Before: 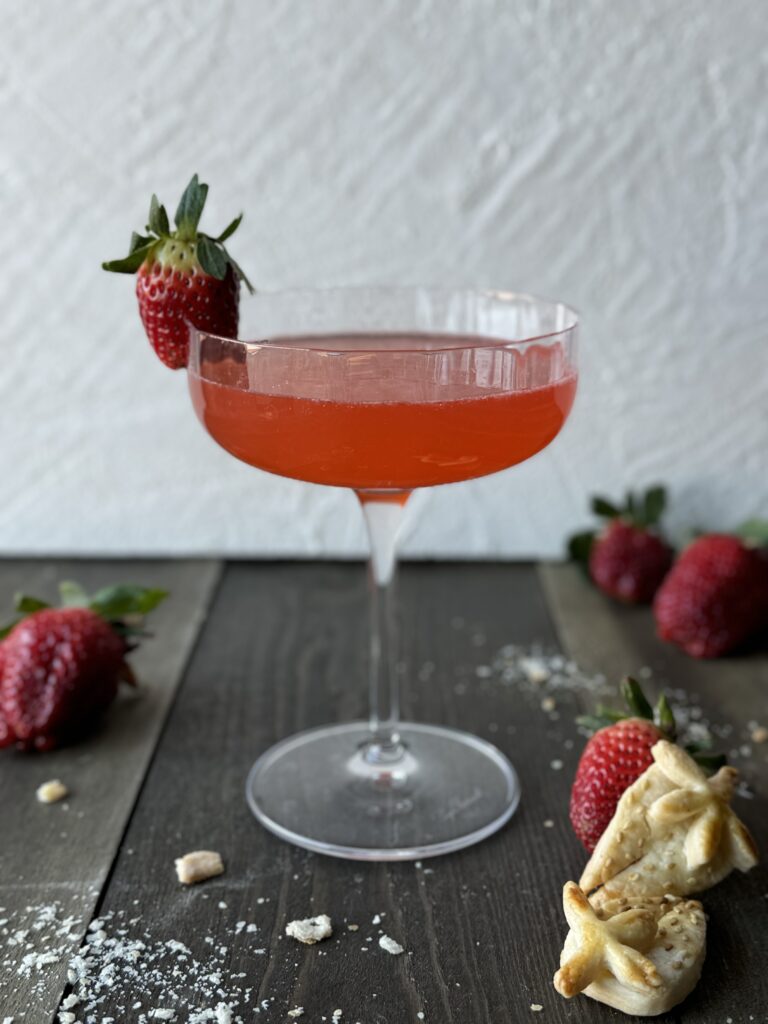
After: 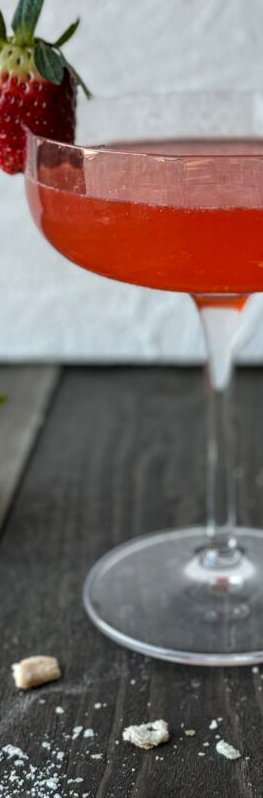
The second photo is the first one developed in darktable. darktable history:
crop and rotate: left 21.274%, top 19.049%, right 44.472%, bottom 3.001%
local contrast: on, module defaults
